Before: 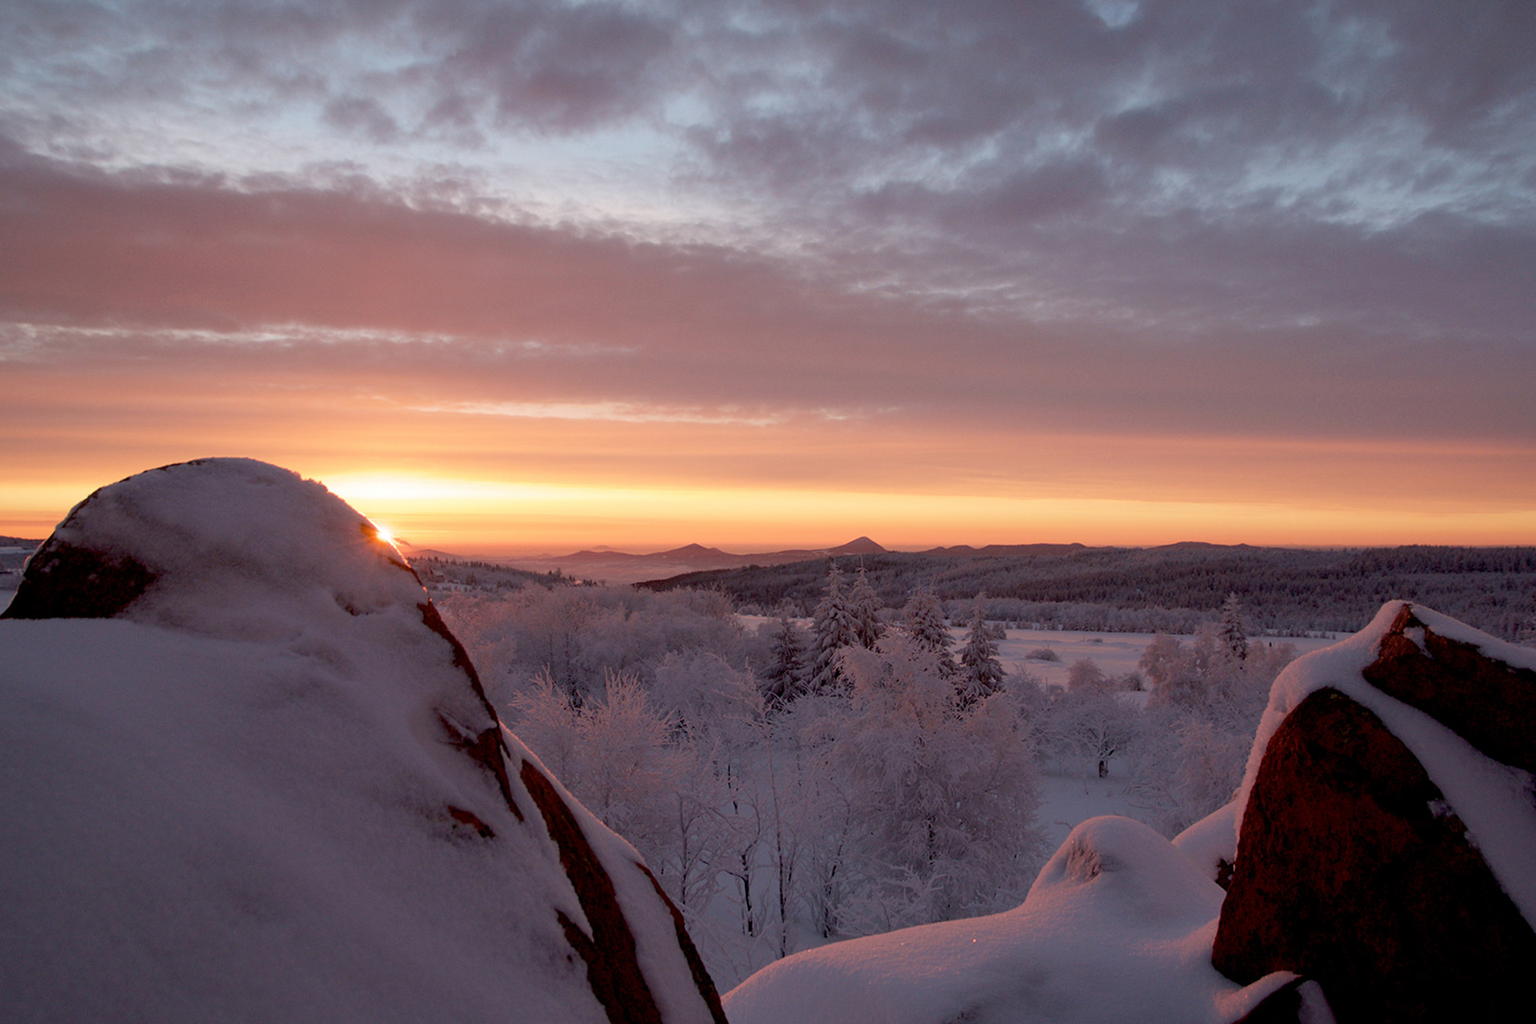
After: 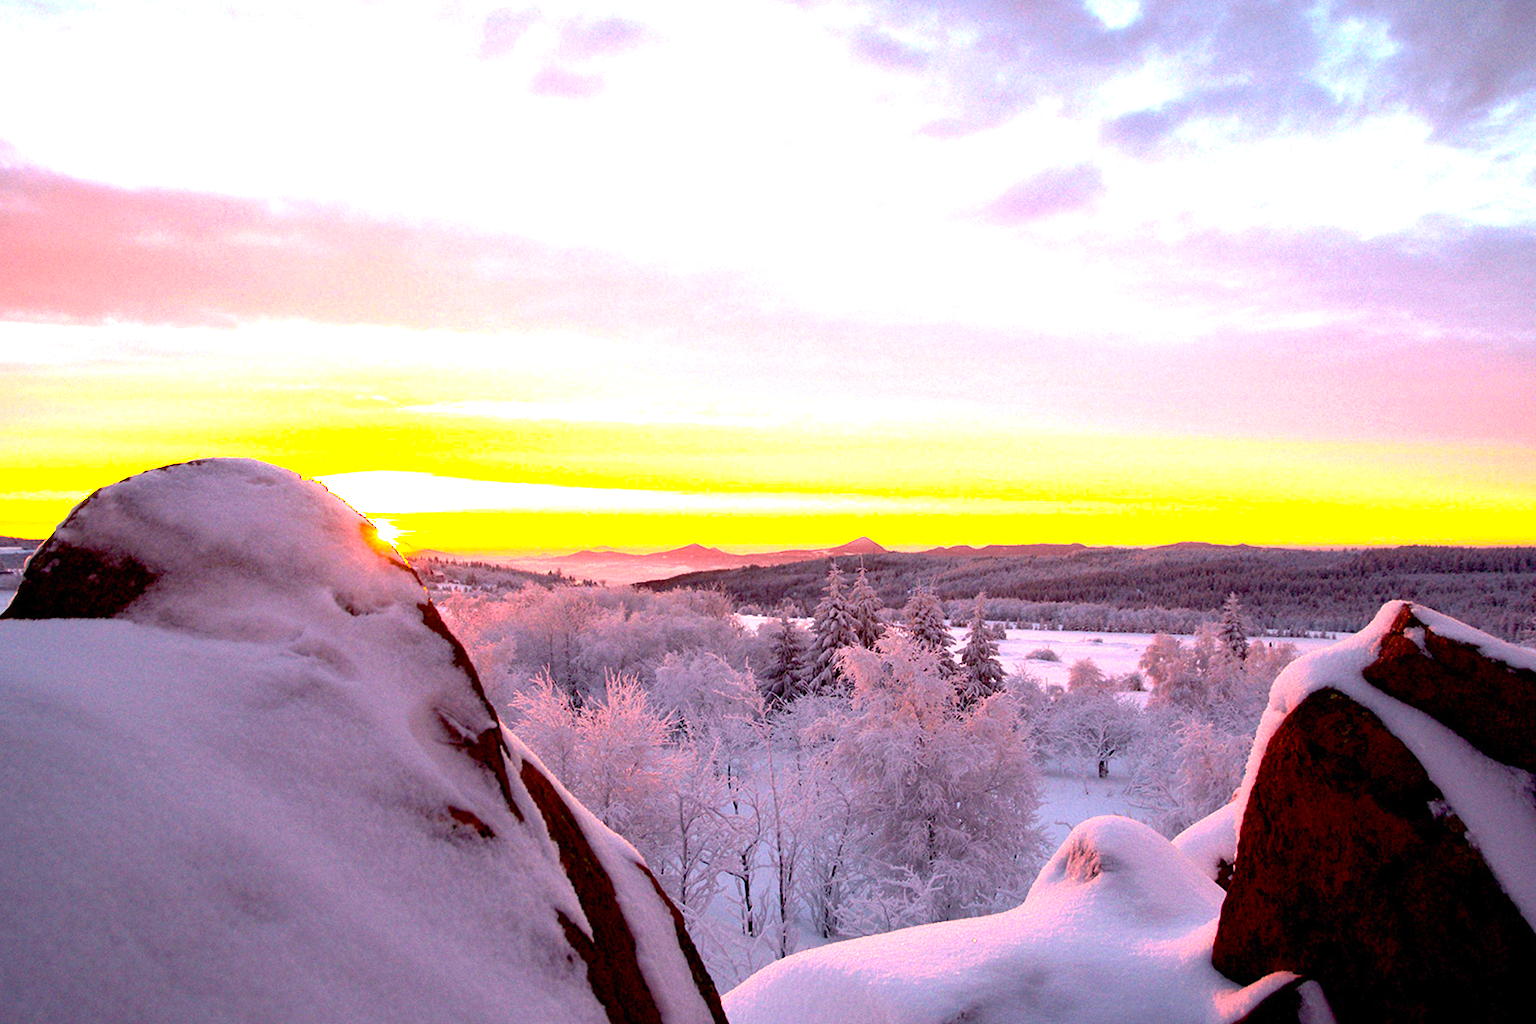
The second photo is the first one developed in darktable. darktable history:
color balance rgb: perceptual saturation grading › global saturation 61.337%, perceptual saturation grading › highlights 21.049%, perceptual saturation grading › shadows -50.359%, perceptual brilliance grading › global brilliance 34.224%, perceptual brilliance grading › highlights 50.147%, perceptual brilliance grading › mid-tones 59.29%, perceptual brilliance grading › shadows 34.868%, global vibrance 15.021%
